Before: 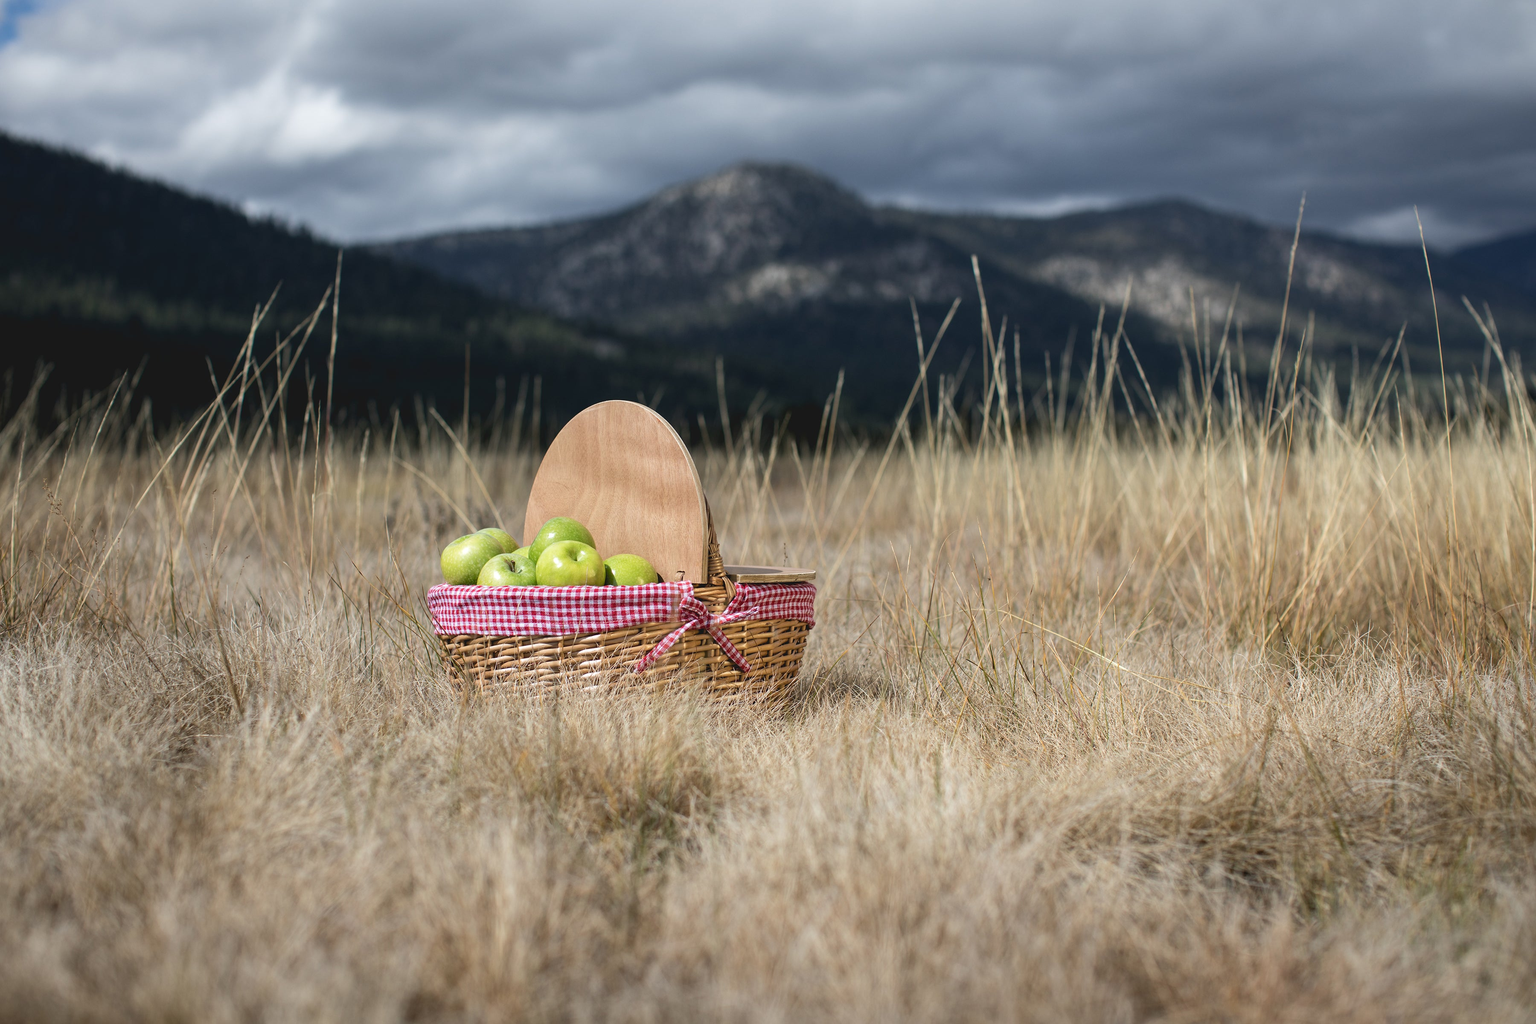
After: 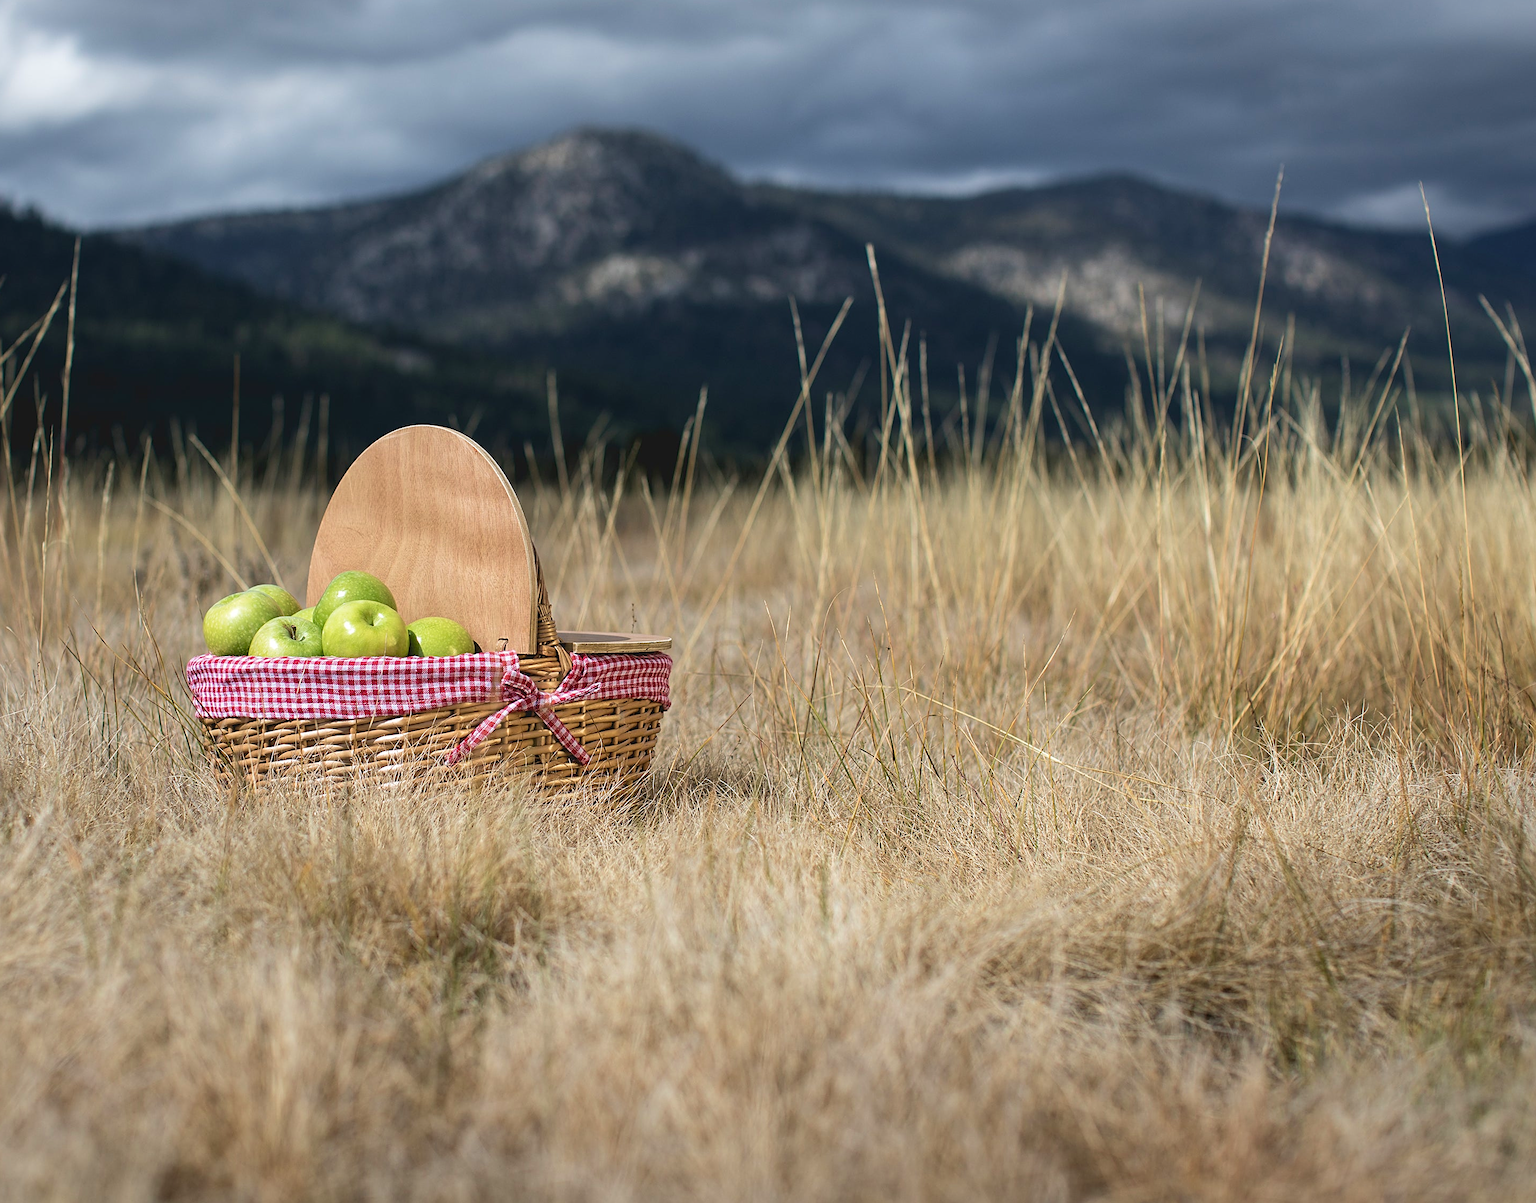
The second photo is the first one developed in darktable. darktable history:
crop and rotate: left 18.115%, top 5.898%, right 1.825%
velvia: on, module defaults
sharpen: on, module defaults
